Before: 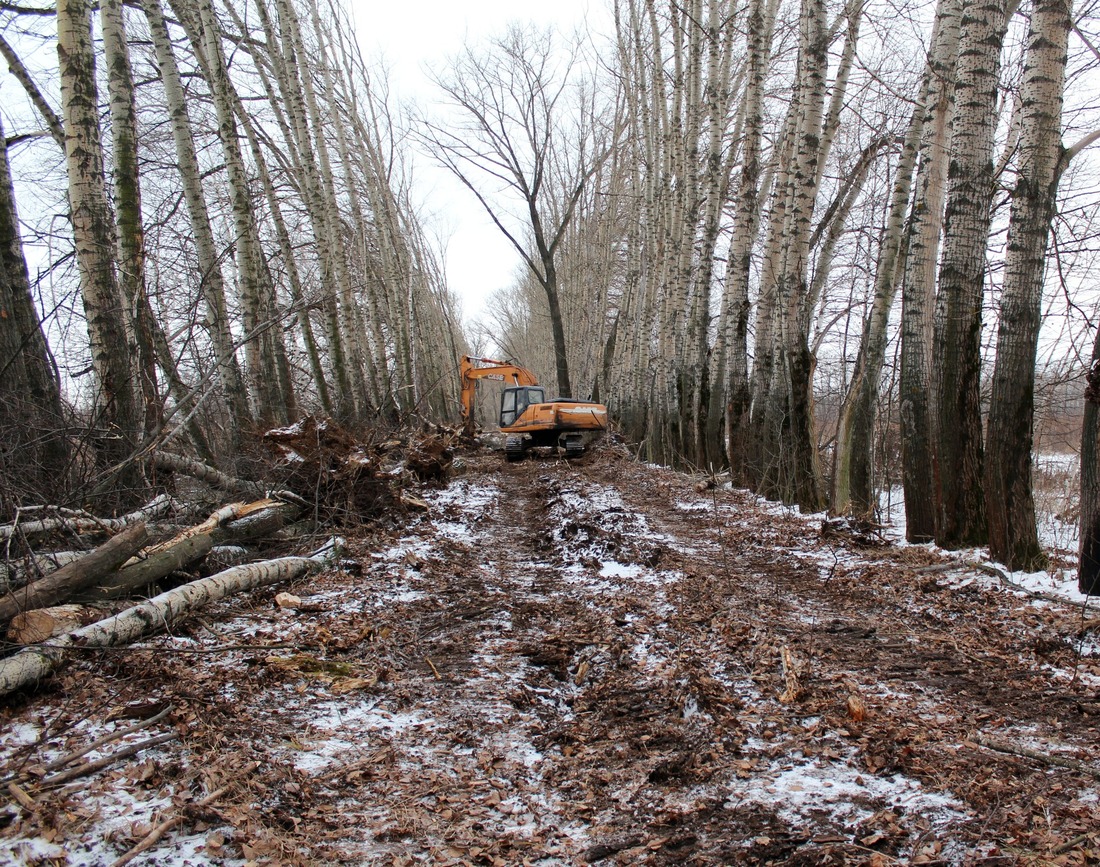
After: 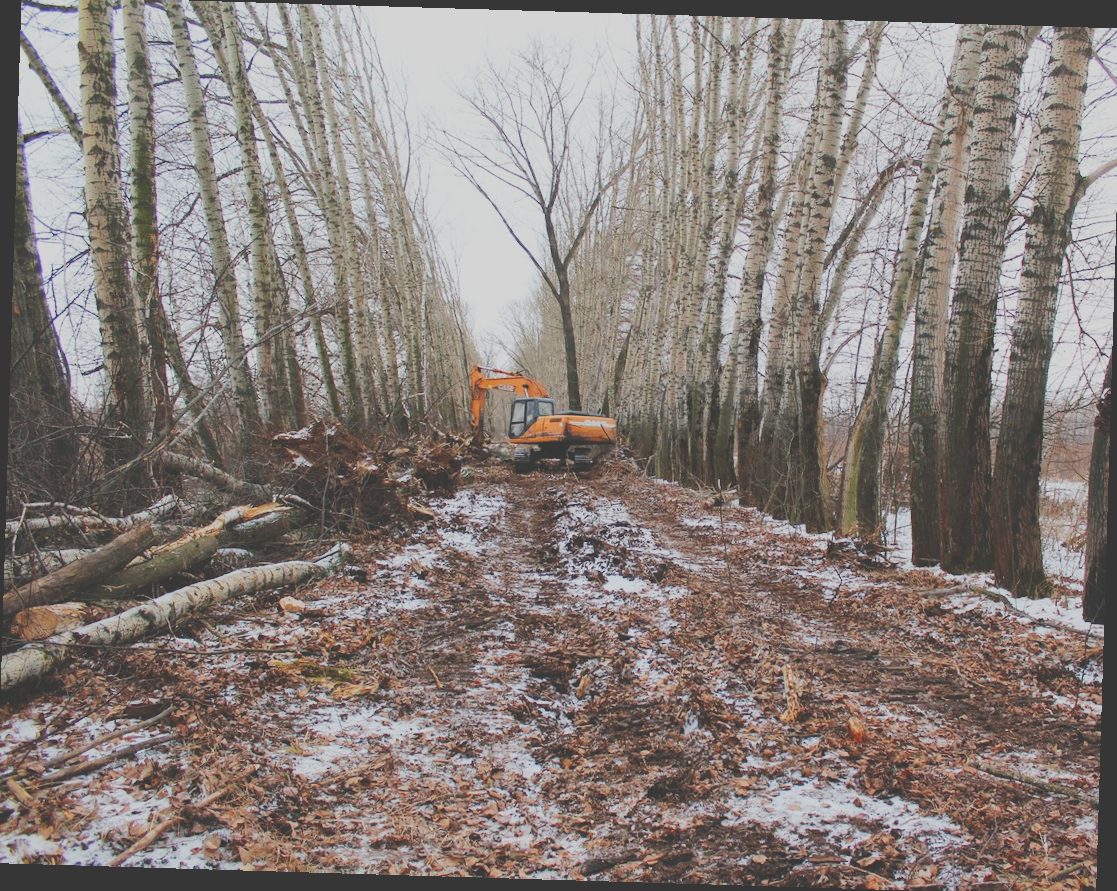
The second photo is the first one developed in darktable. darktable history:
crop: left 0.434%, top 0.485%, right 0.244%, bottom 0.386%
rotate and perspective: rotation 1.72°, automatic cropping off
exposure: black level correction -0.023, exposure -0.039 EV, compensate highlight preservation false
tone curve: curves: ch0 [(0, 0) (0.003, 0.108) (0.011, 0.113) (0.025, 0.113) (0.044, 0.121) (0.069, 0.132) (0.1, 0.145) (0.136, 0.158) (0.177, 0.182) (0.224, 0.215) (0.277, 0.27) (0.335, 0.341) (0.399, 0.424) (0.468, 0.528) (0.543, 0.622) (0.623, 0.721) (0.709, 0.79) (0.801, 0.846) (0.898, 0.871) (1, 1)], preserve colors none
color balance rgb: contrast -30%
